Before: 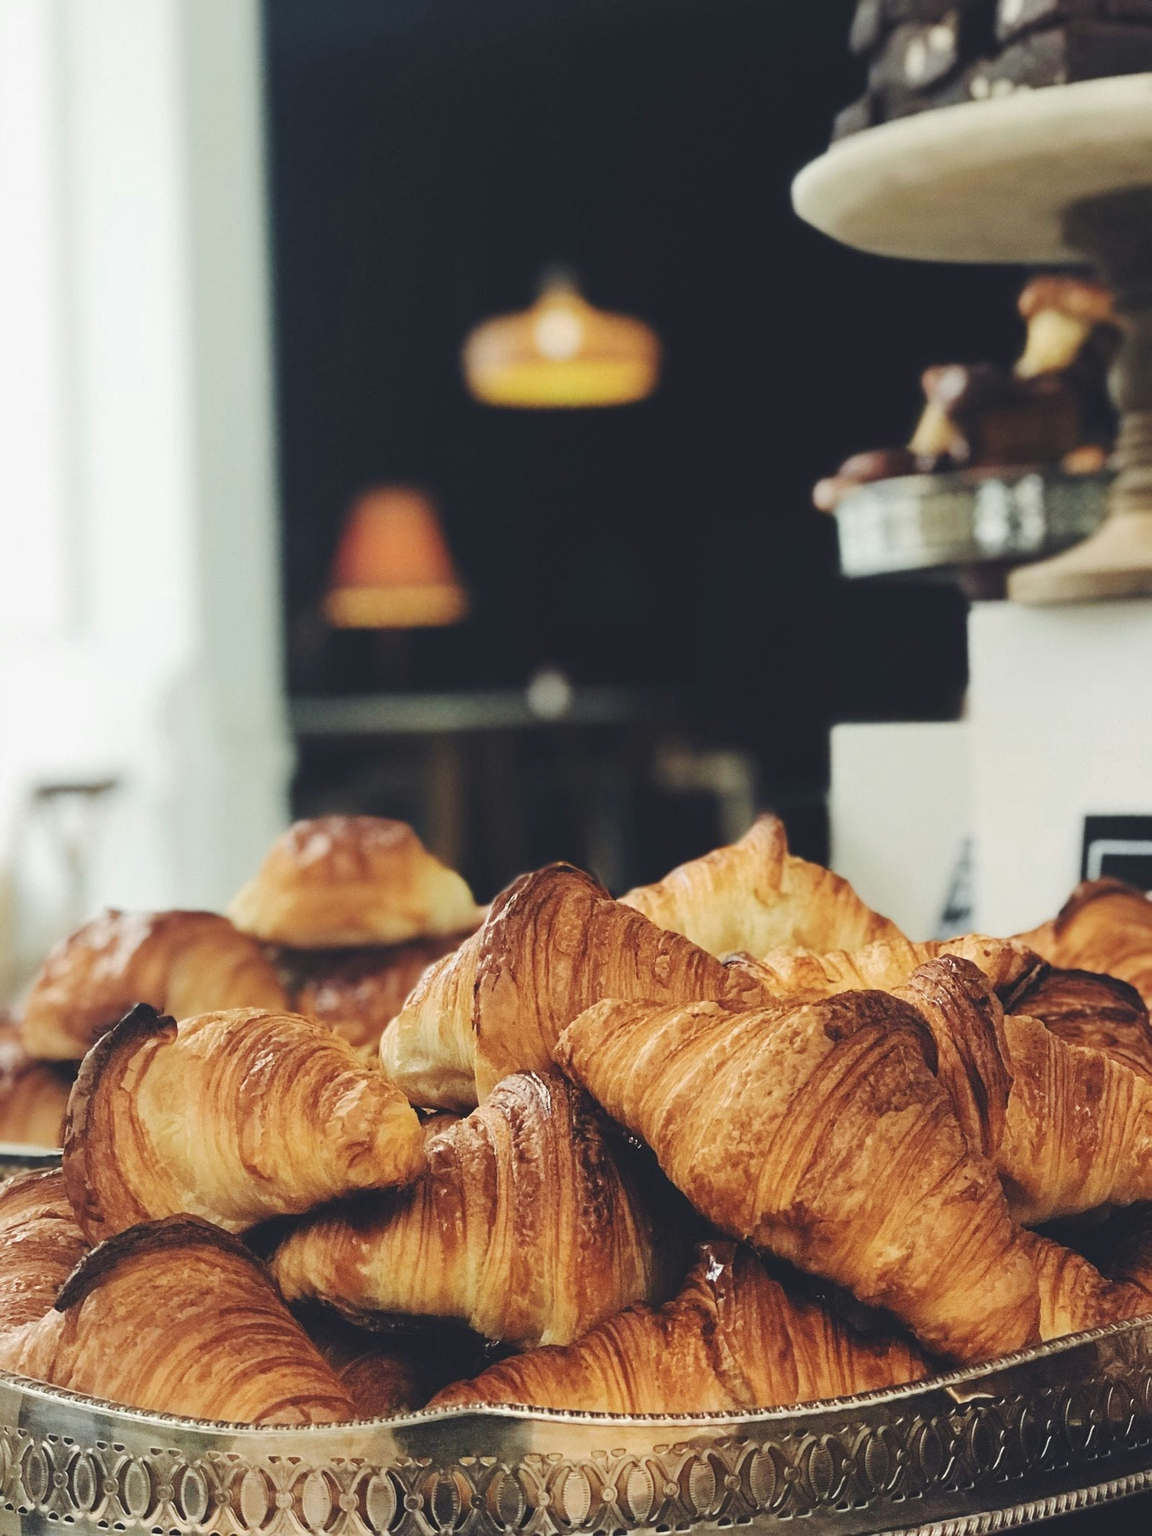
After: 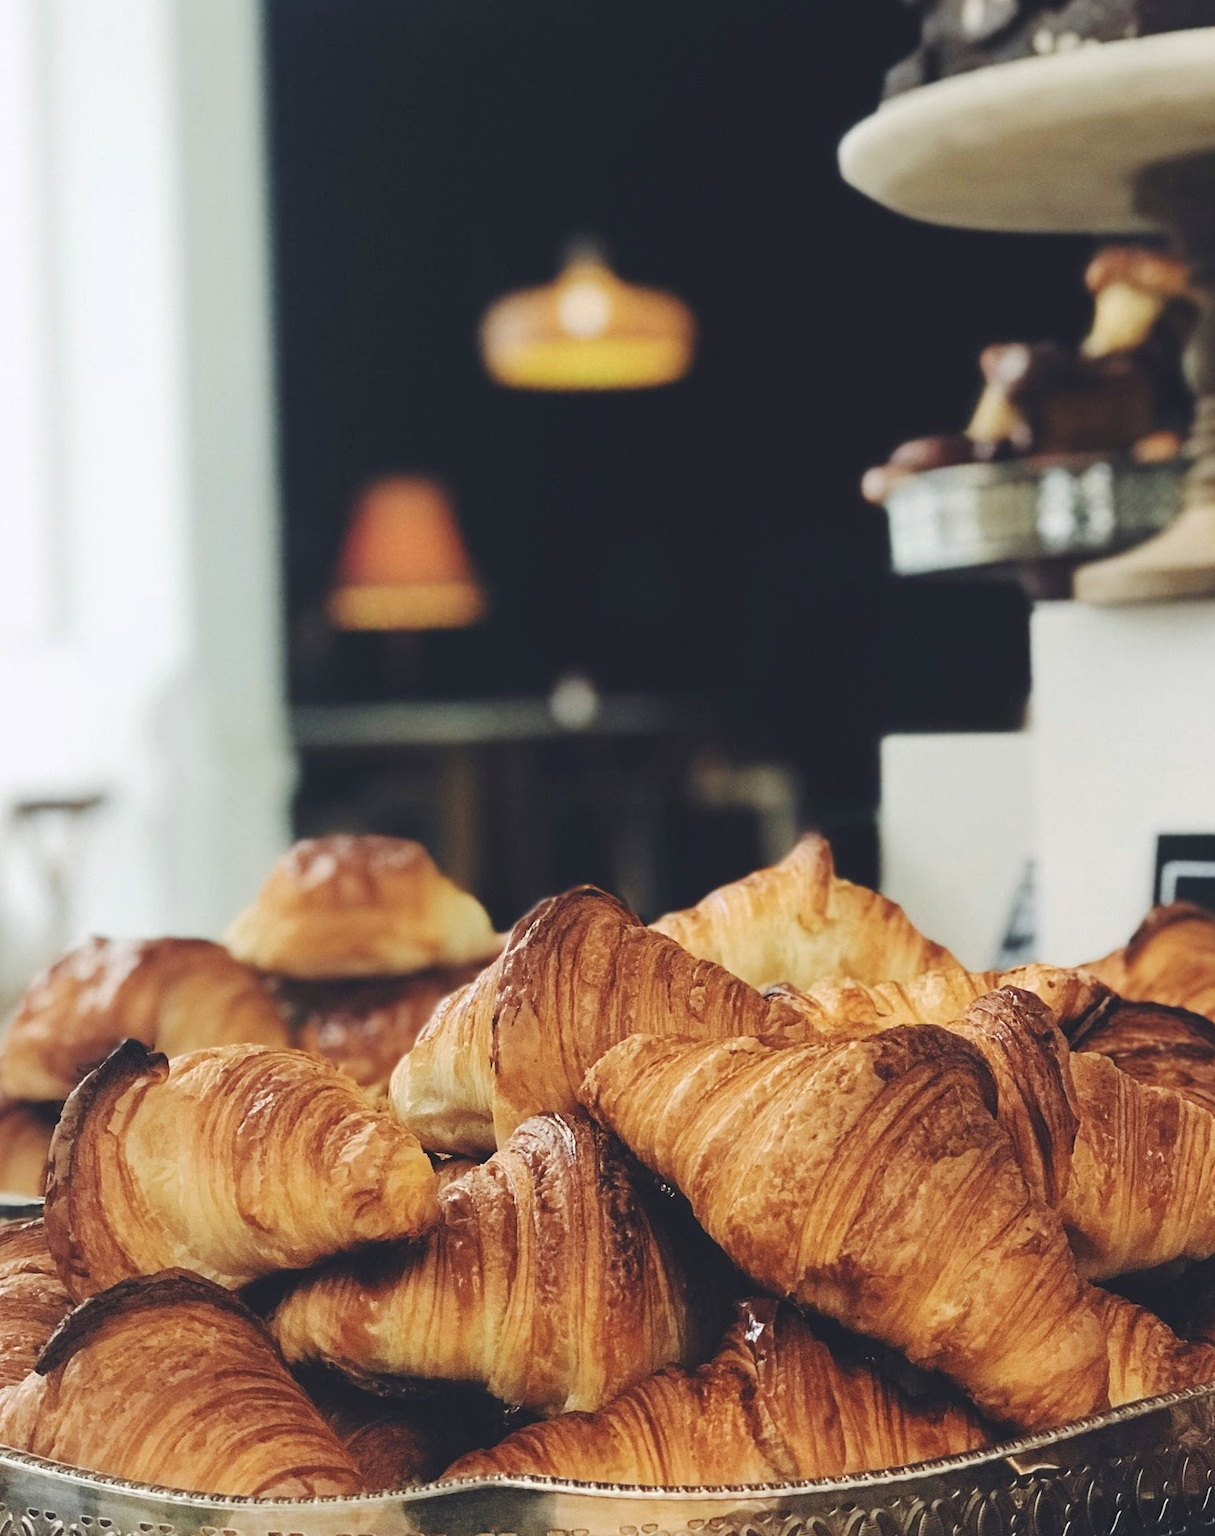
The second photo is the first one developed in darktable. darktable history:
white balance: red 1.004, blue 1.024
crop: left 1.964%, top 3.251%, right 1.122%, bottom 4.933%
